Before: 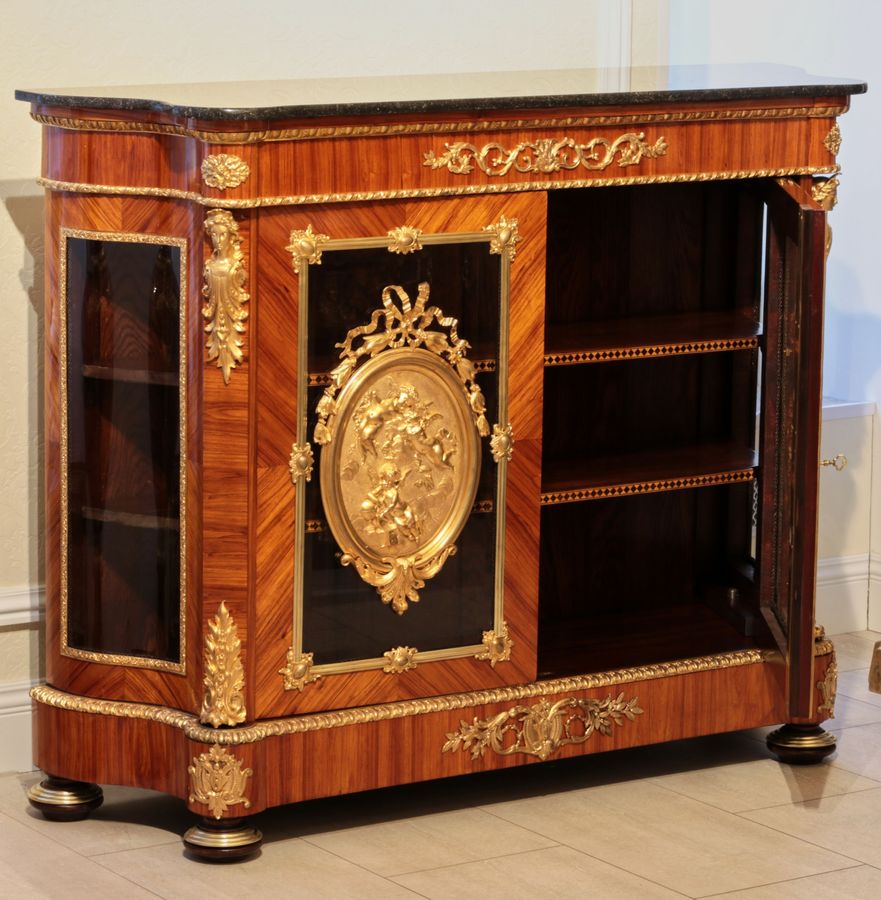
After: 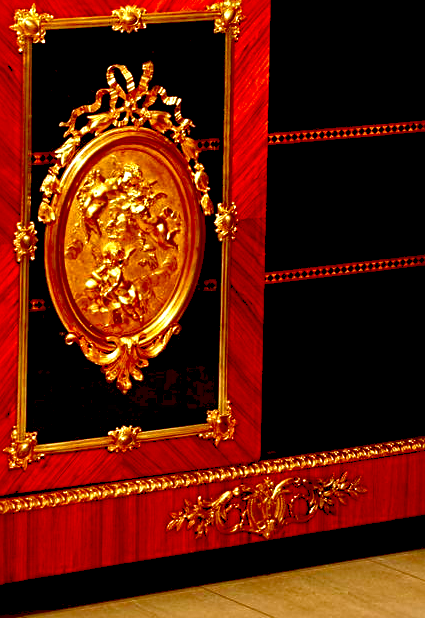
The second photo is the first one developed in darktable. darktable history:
rgb levels: levels [[0.027, 0.429, 0.996], [0, 0.5, 1], [0, 0.5, 1]]
crop: left 31.379%, top 24.658%, right 20.326%, bottom 6.628%
color balance rgb: perceptual saturation grading › global saturation 20%, perceptual saturation grading › highlights -50%, perceptual saturation grading › shadows 30%, perceptual brilliance grading › global brilliance 10%, perceptual brilliance grading › shadows 15%
sharpen: radius 3.119
contrast brightness saturation: brightness -1, saturation 1
